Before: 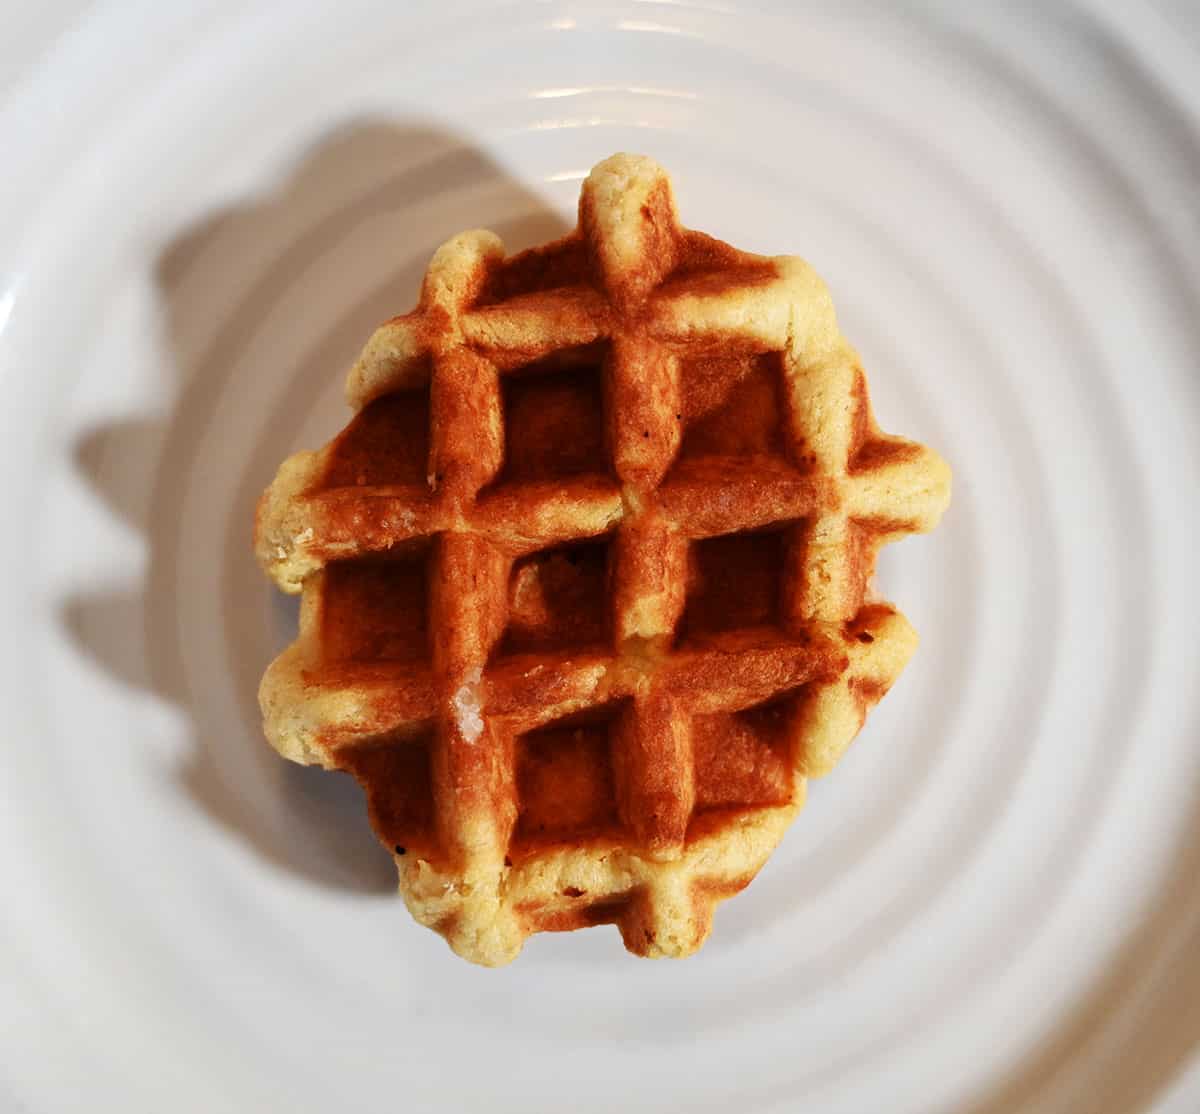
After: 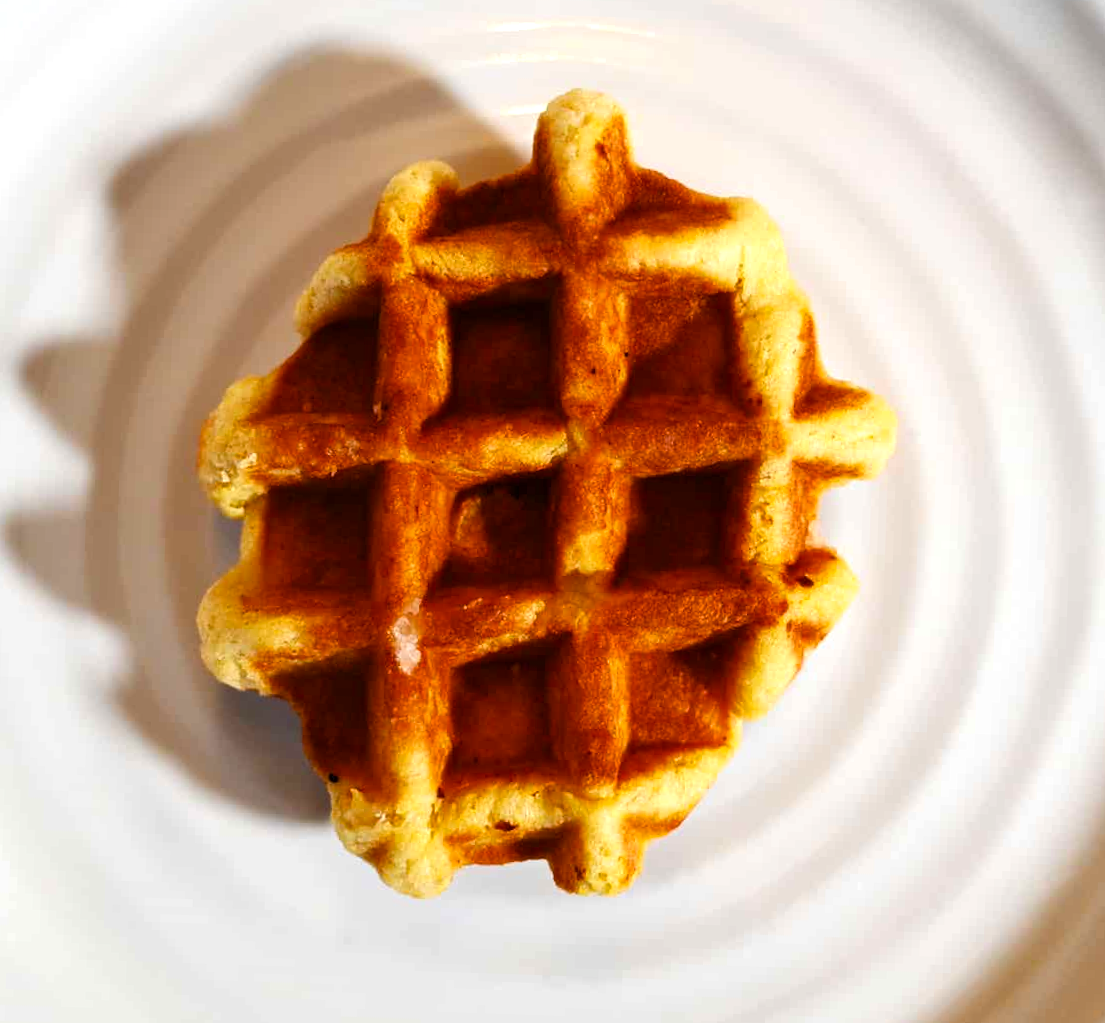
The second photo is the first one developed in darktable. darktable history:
color balance rgb: linear chroma grading › global chroma 0.446%, perceptual saturation grading › global saturation 29.355%, perceptual brilliance grading › global brilliance 2.369%, perceptual brilliance grading › highlights 8.333%, perceptual brilliance grading › shadows -3.228%
crop and rotate: angle -1.96°, left 3.14%, top 4.295%, right 1.379%, bottom 0.463%
